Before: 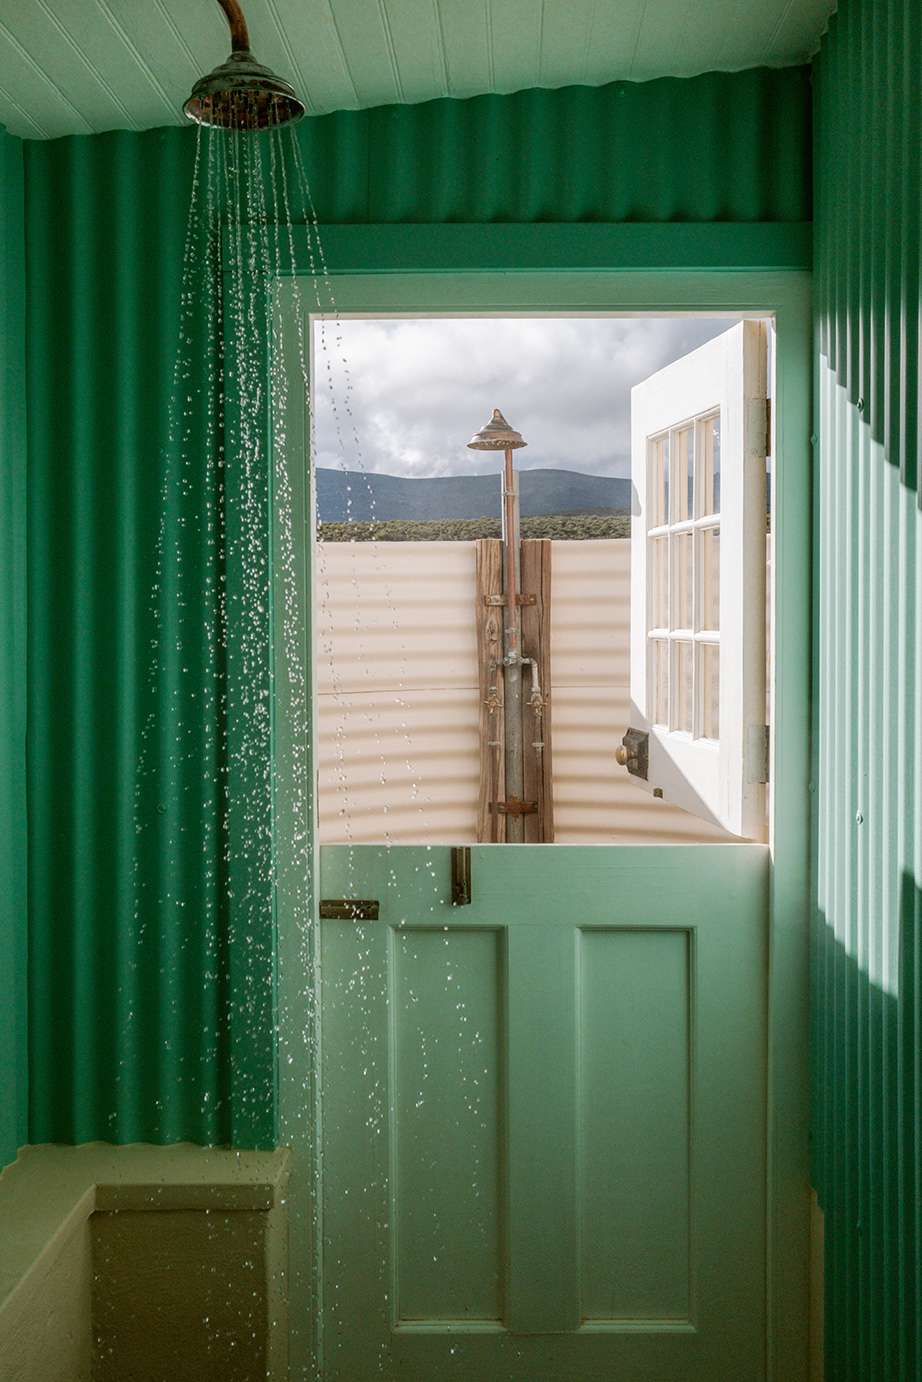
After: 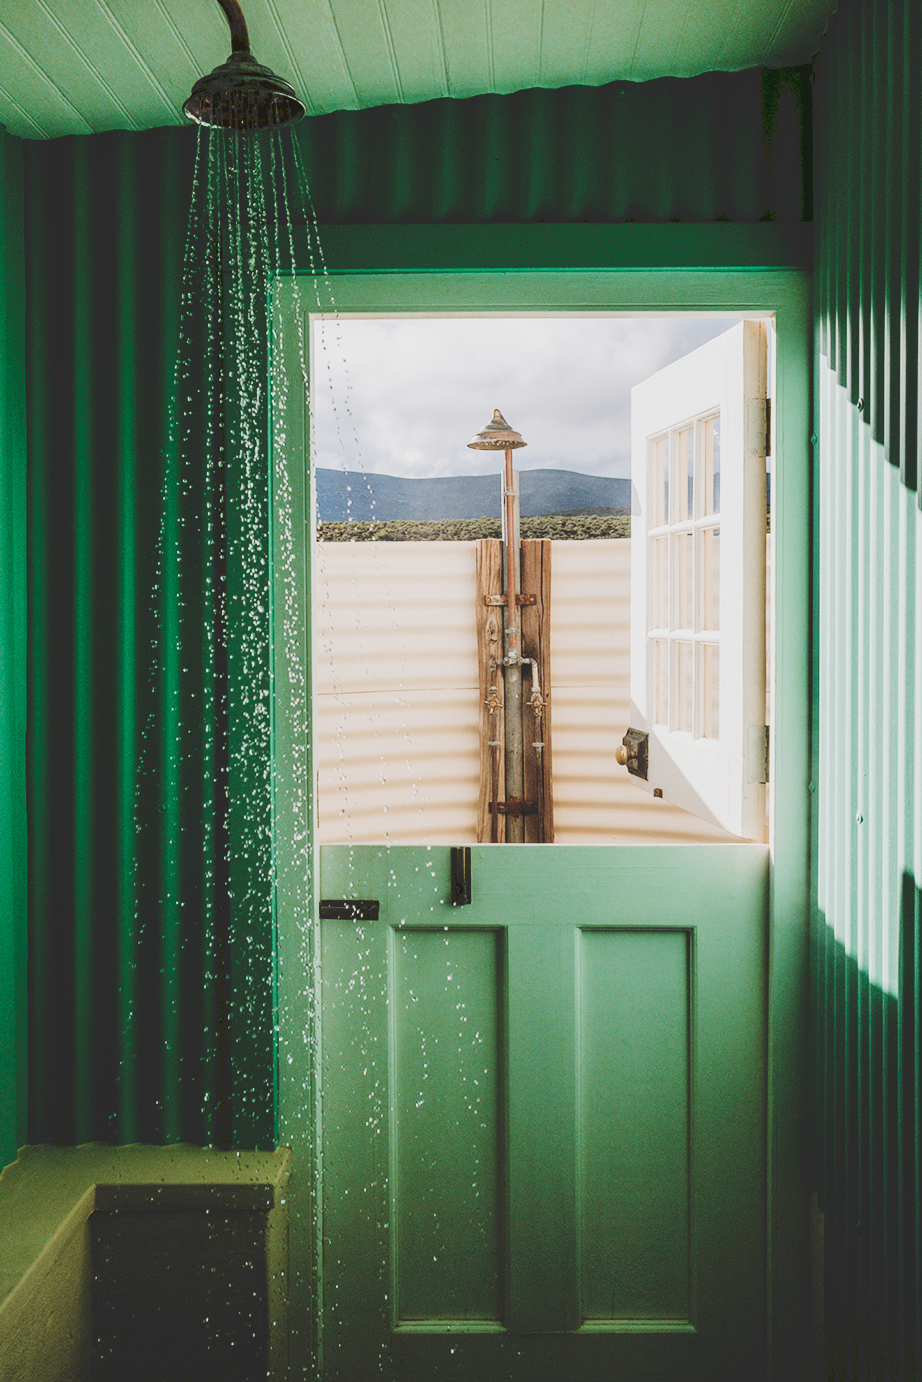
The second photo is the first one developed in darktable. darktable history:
filmic rgb: black relative exposure -5 EV, hardness 2.88, contrast 1.1
tone curve: curves: ch0 [(0, 0) (0.003, 0.172) (0.011, 0.177) (0.025, 0.177) (0.044, 0.177) (0.069, 0.178) (0.1, 0.181) (0.136, 0.19) (0.177, 0.208) (0.224, 0.226) (0.277, 0.274) (0.335, 0.338) (0.399, 0.43) (0.468, 0.535) (0.543, 0.635) (0.623, 0.726) (0.709, 0.815) (0.801, 0.882) (0.898, 0.936) (1, 1)], preserve colors none
